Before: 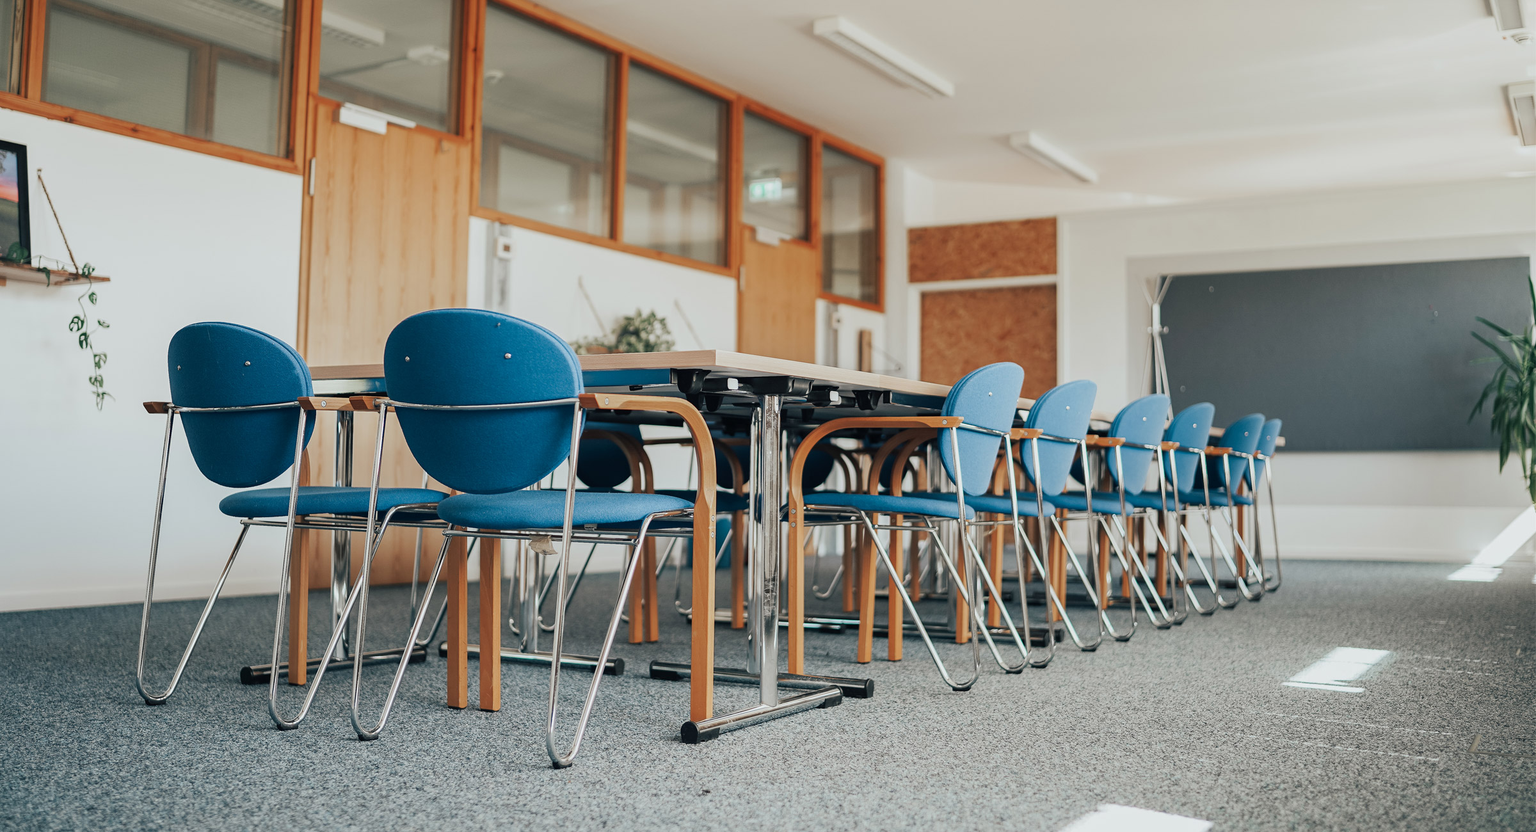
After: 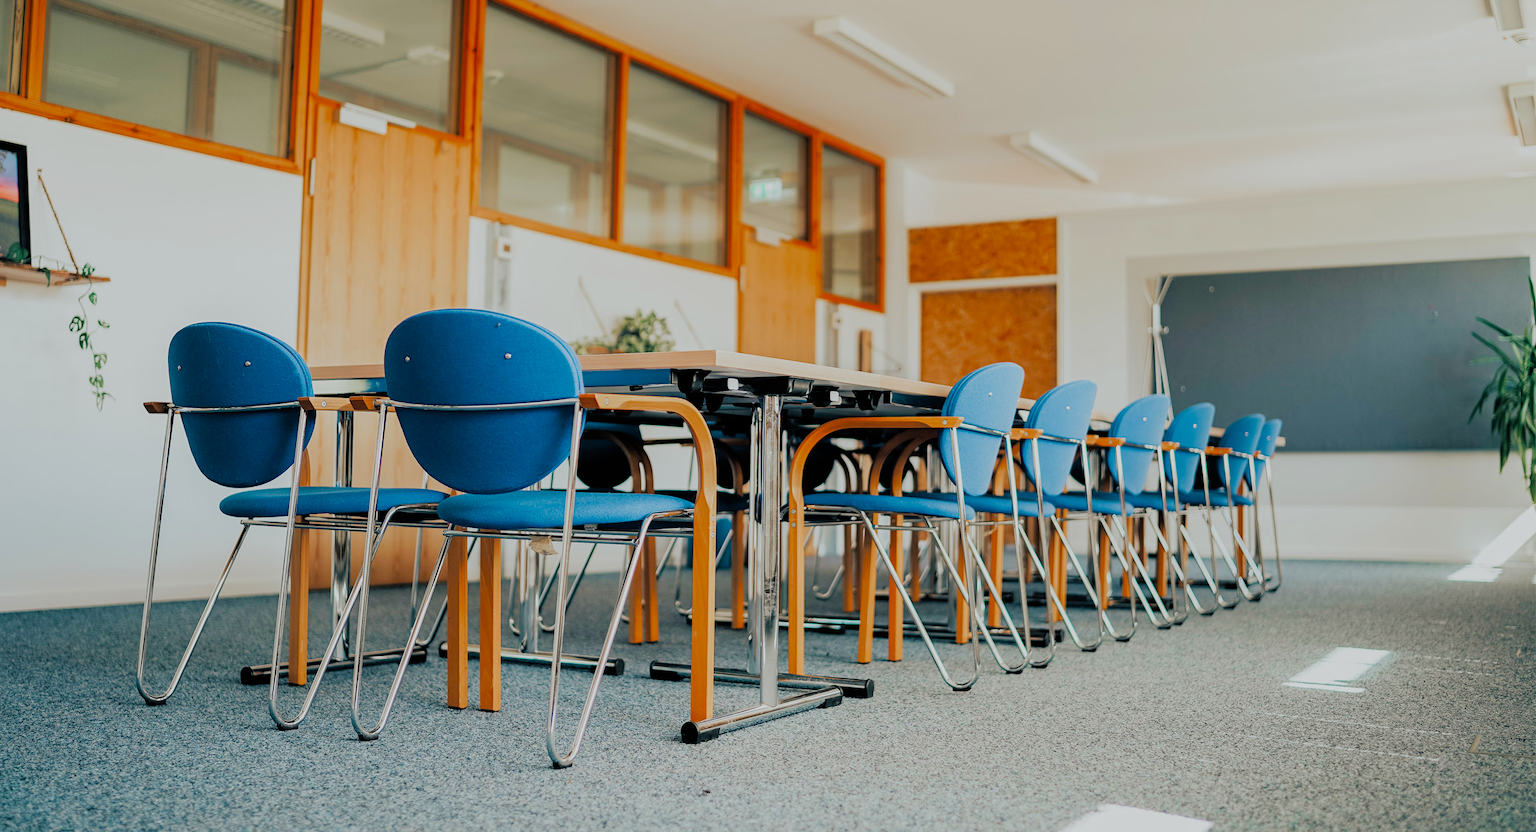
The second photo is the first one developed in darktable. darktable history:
velvia: on, module defaults
exposure: exposure 0.426 EV, compensate highlight preservation false
filmic rgb: black relative exposure -4.4 EV, white relative exposure 5 EV, threshold 3 EV, hardness 2.23, latitude 40.06%, contrast 1.15, highlights saturation mix 10%, shadows ↔ highlights balance 1.04%, preserve chrominance RGB euclidean norm (legacy), color science v4 (2020), enable highlight reconstruction true
